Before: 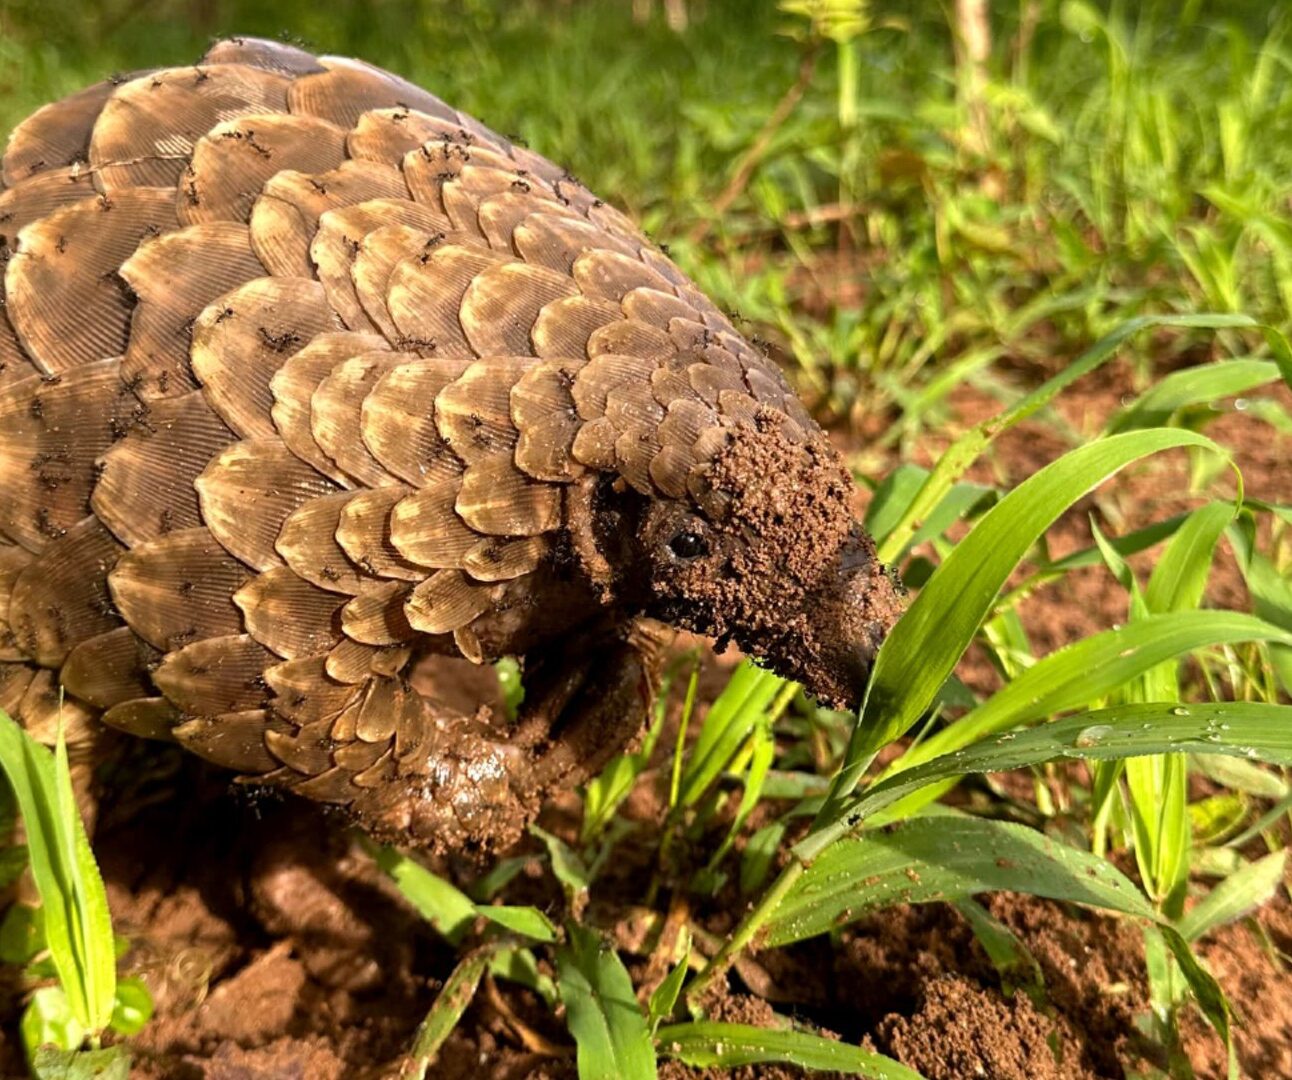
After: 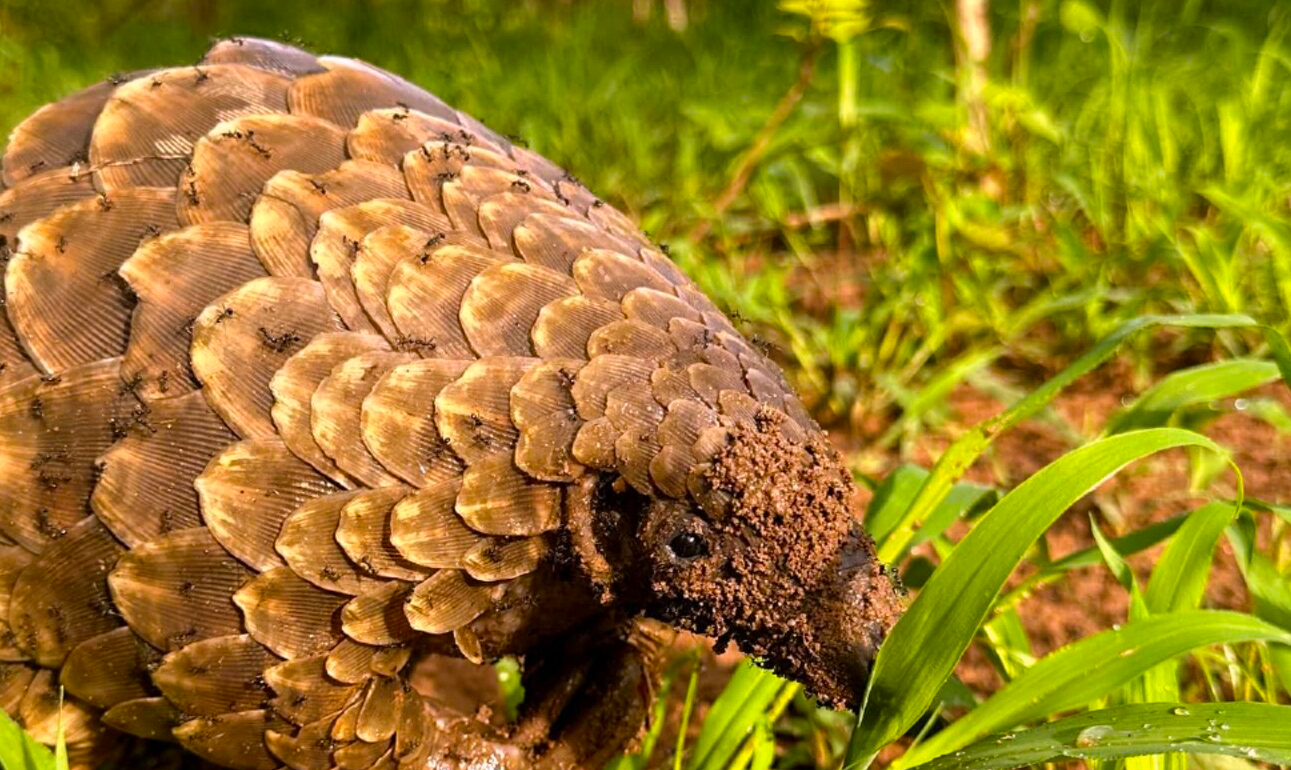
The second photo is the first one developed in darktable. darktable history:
crop: right 0.001%, bottom 28.699%
color balance rgb: highlights gain › chroma 2.04%, highlights gain › hue 293.37°, perceptual saturation grading › global saturation 25.601%
